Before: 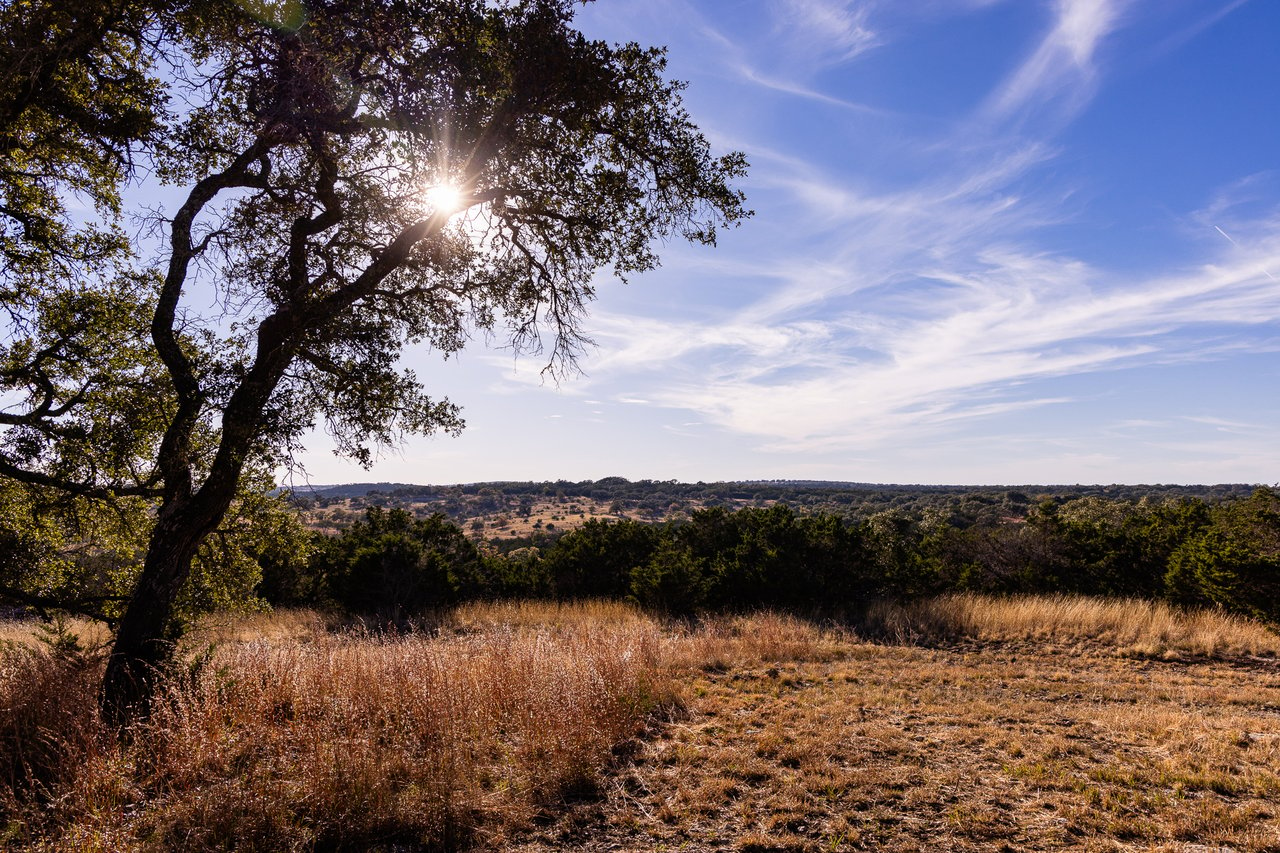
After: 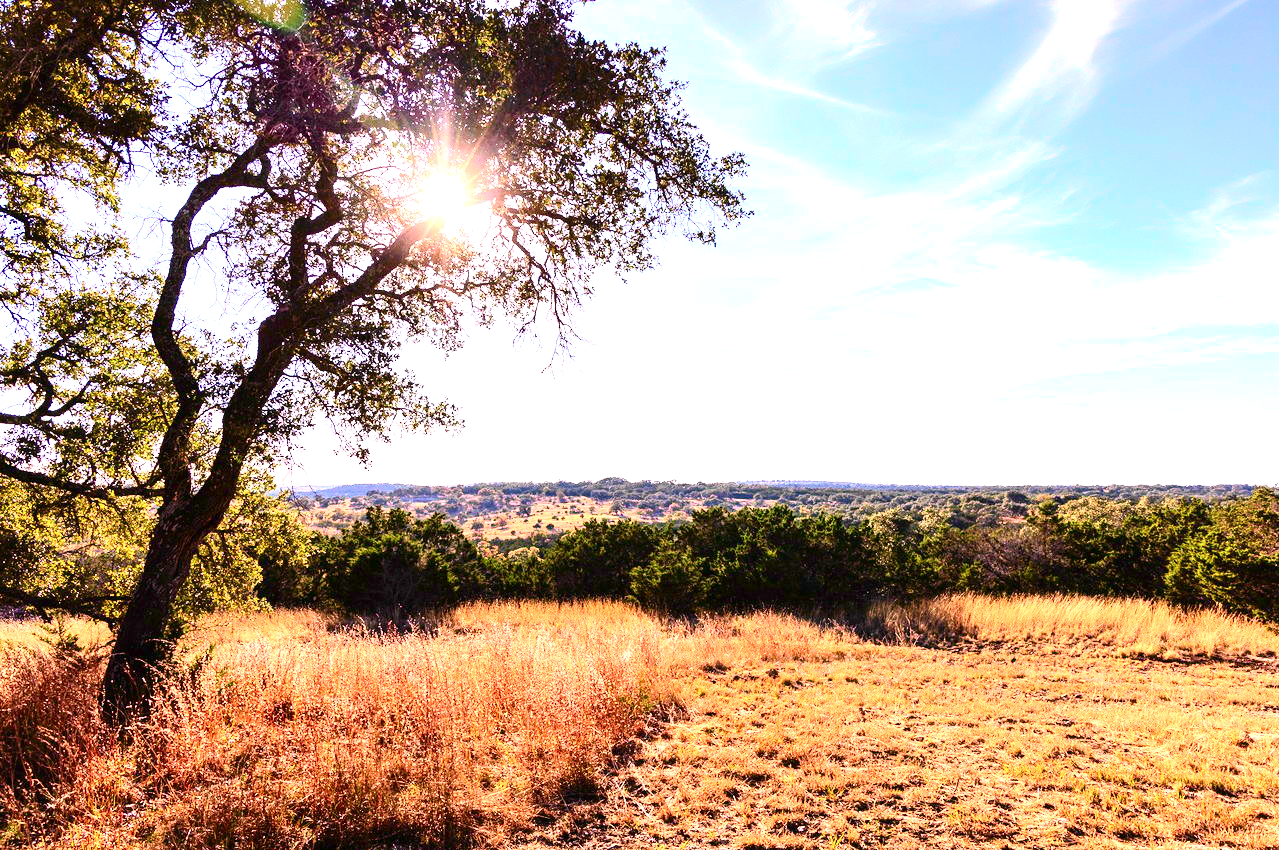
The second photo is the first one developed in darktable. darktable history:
exposure: black level correction 0, exposure 1.978 EV, compensate highlight preservation false
tone curve: curves: ch0 [(0, 0.003) (0.044, 0.025) (0.12, 0.089) (0.197, 0.168) (0.281, 0.273) (0.468, 0.548) (0.583, 0.691) (0.701, 0.815) (0.86, 0.922) (1, 0.982)]; ch1 [(0, 0) (0.232, 0.214) (0.404, 0.376) (0.461, 0.425) (0.493, 0.481) (0.501, 0.5) (0.517, 0.524) (0.55, 0.585) (0.598, 0.651) (0.671, 0.735) (0.796, 0.85) (1, 1)]; ch2 [(0, 0) (0.249, 0.216) (0.357, 0.317) (0.448, 0.432) (0.478, 0.492) (0.498, 0.499) (0.517, 0.527) (0.537, 0.564) (0.569, 0.617) (0.61, 0.659) (0.706, 0.75) (0.808, 0.809) (0.991, 0.968)], color space Lab, independent channels, preserve colors none
crop: top 0.106%, bottom 0.158%
